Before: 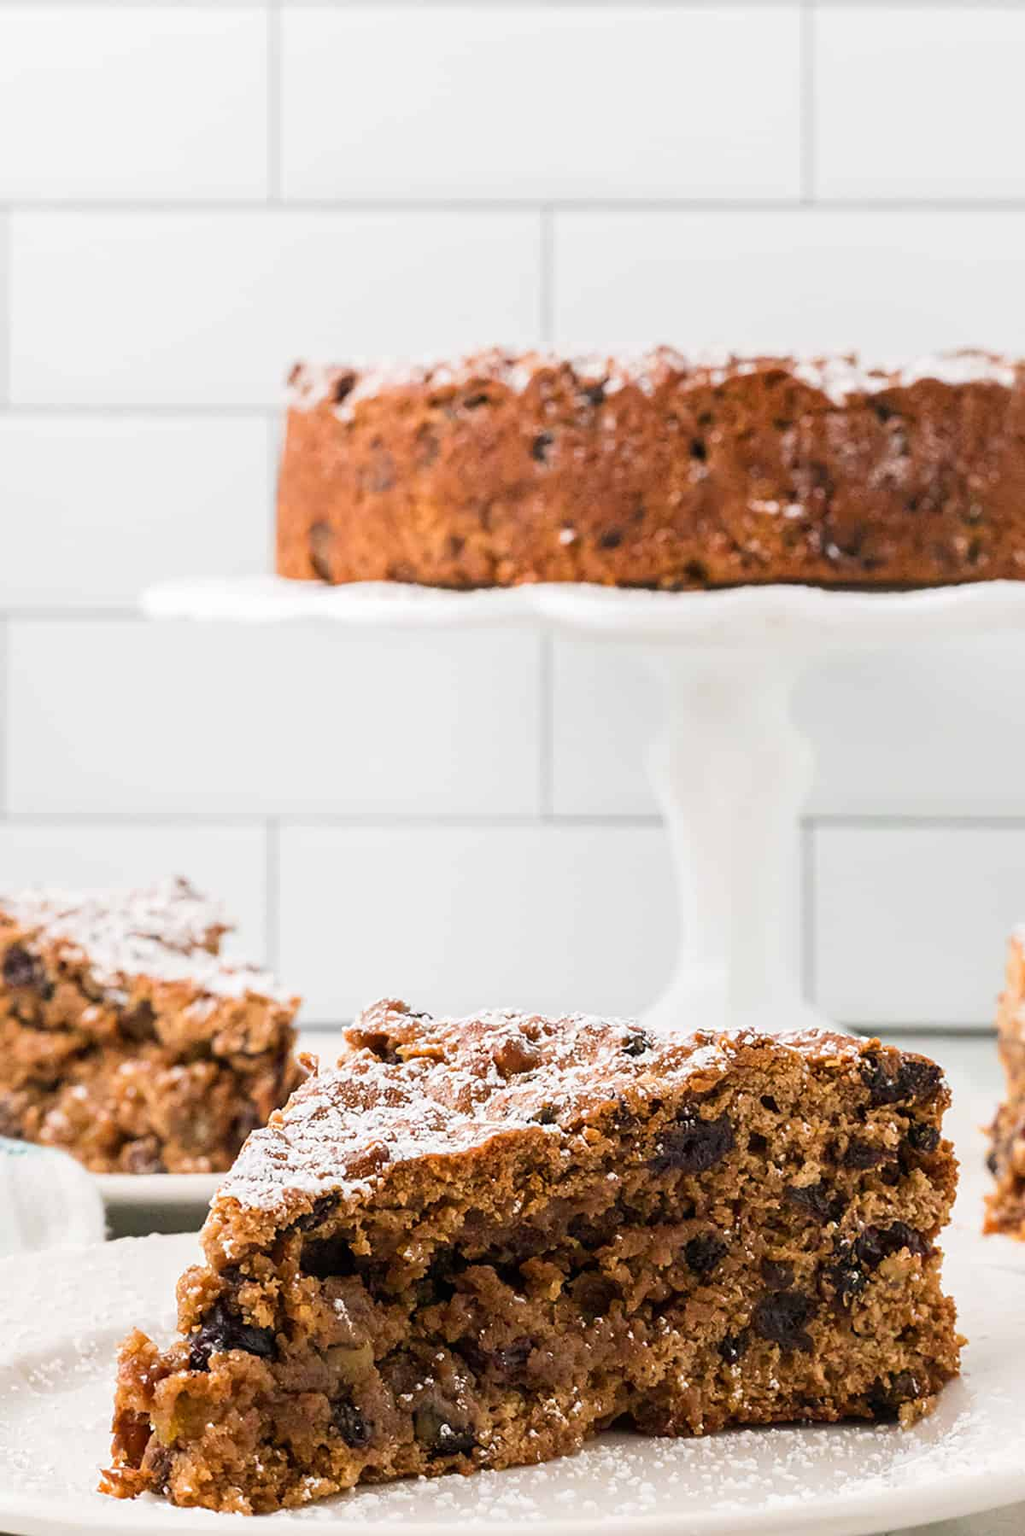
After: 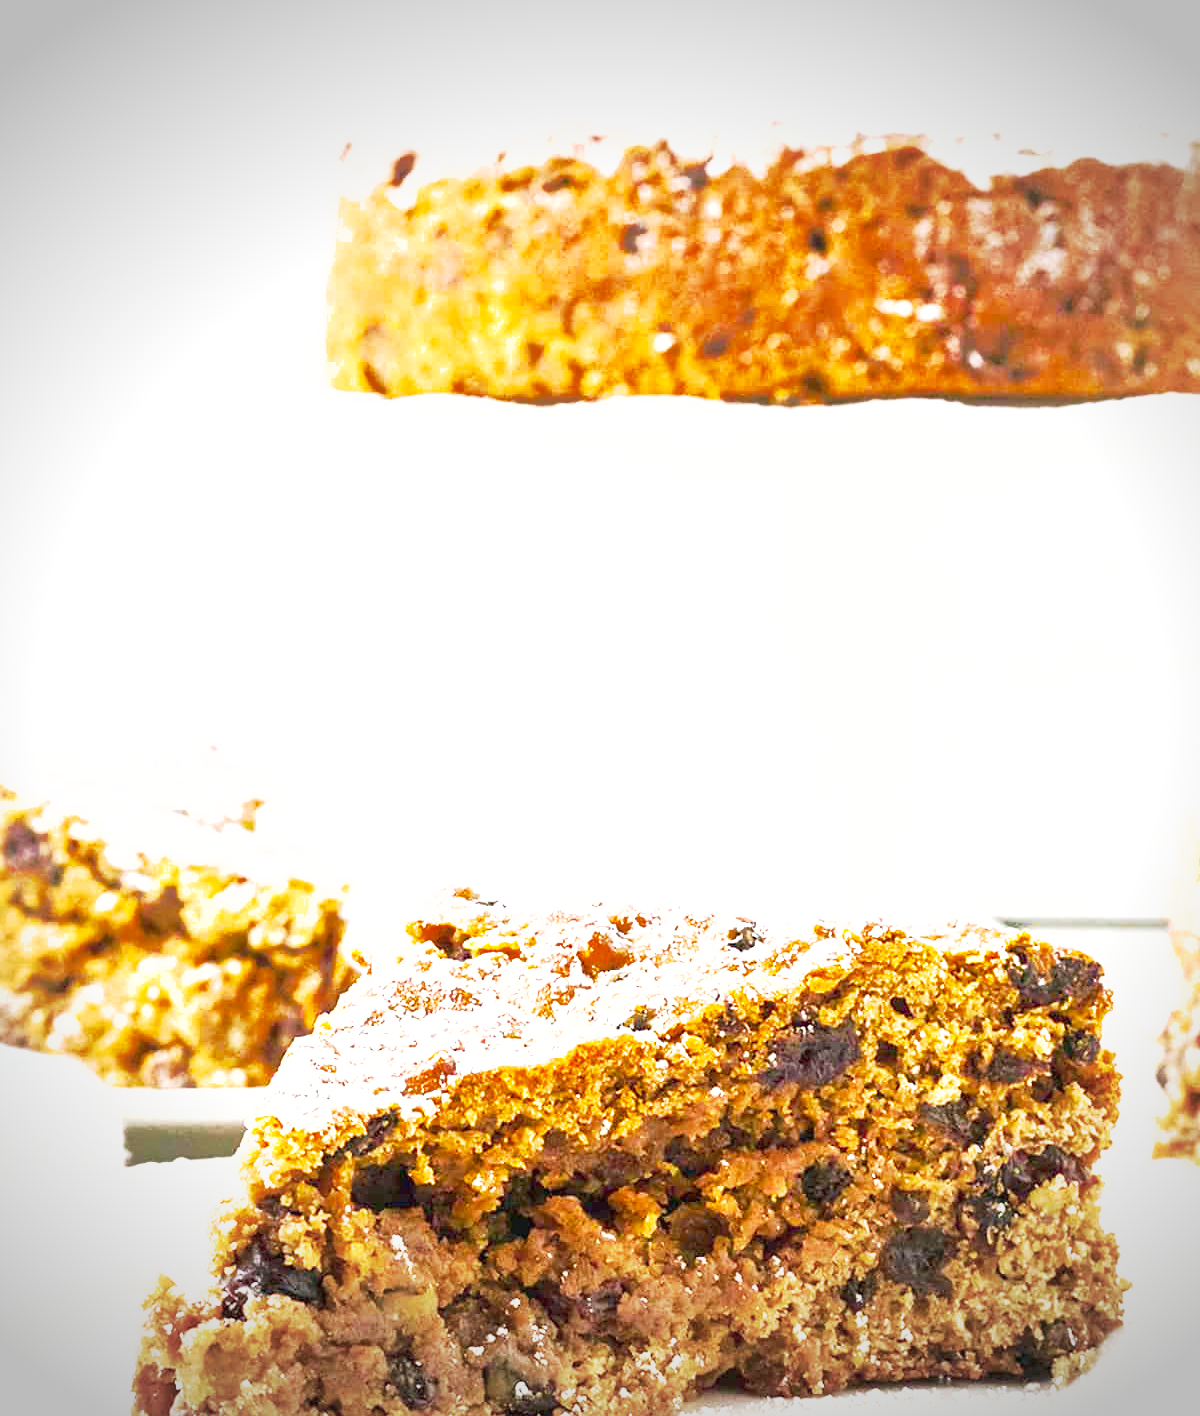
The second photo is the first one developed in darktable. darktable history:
shadows and highlights: on, module defaults
velvia: strength 10.45%
exposure: black level correction 0, exposure 1.467 EV, compensate highlight preservation false
base curve: curves: ch0 [(0, 0) (0.088, 0.125) (0.176, 0.251) (0.354, 0.501) (0.613, 0.749) (1, 0.877)], preserve colors none
crop and rotate: top 15.902%, bottom 5.365%
color balance rgb: shadows lift › luminance -7.441%, shadows lift › chroma 2.193%, shadows lift › hue 166.75°, highlights gain › chroma 0.183%, highlights gain › hue 331.99°, perceptual saturation grading › global saturation 9.759%, perceptual brilliance grading › global brilliance 12.303%, global vibrance 15.144%
vignetting: width/height ratio 1.092
